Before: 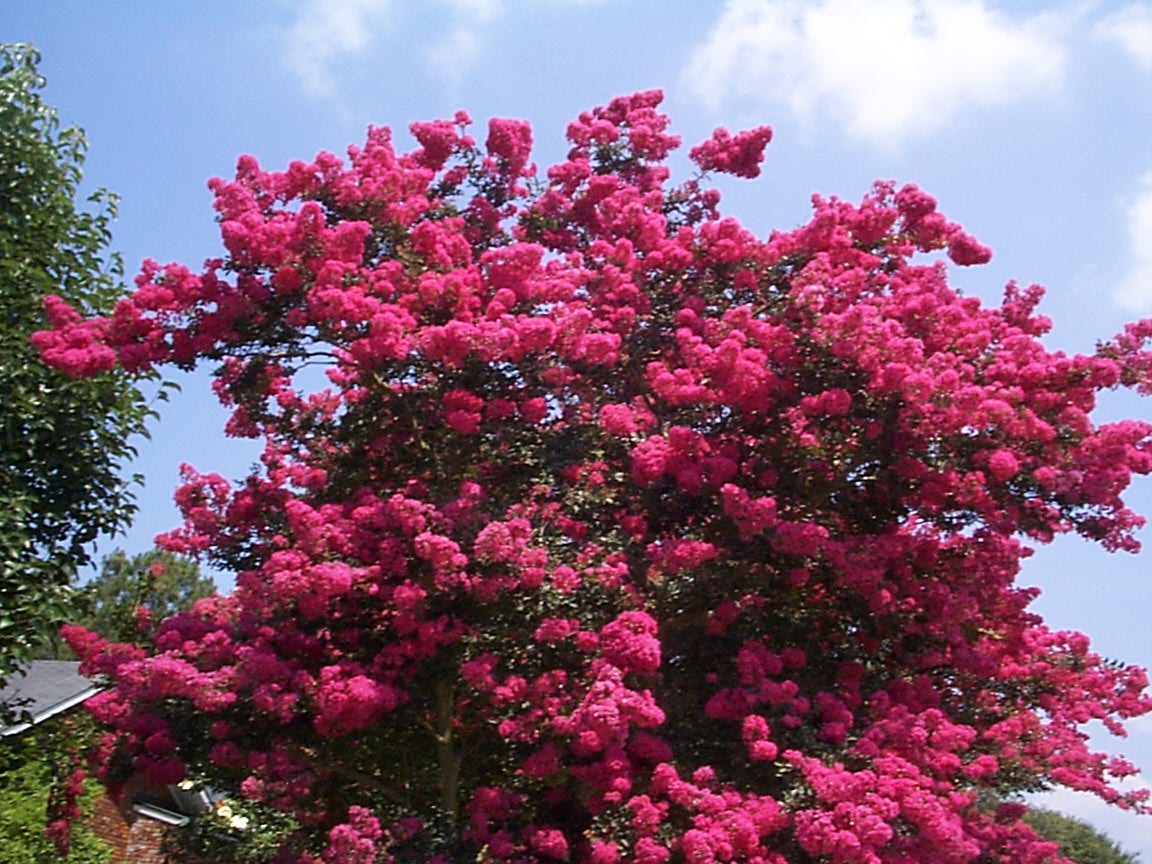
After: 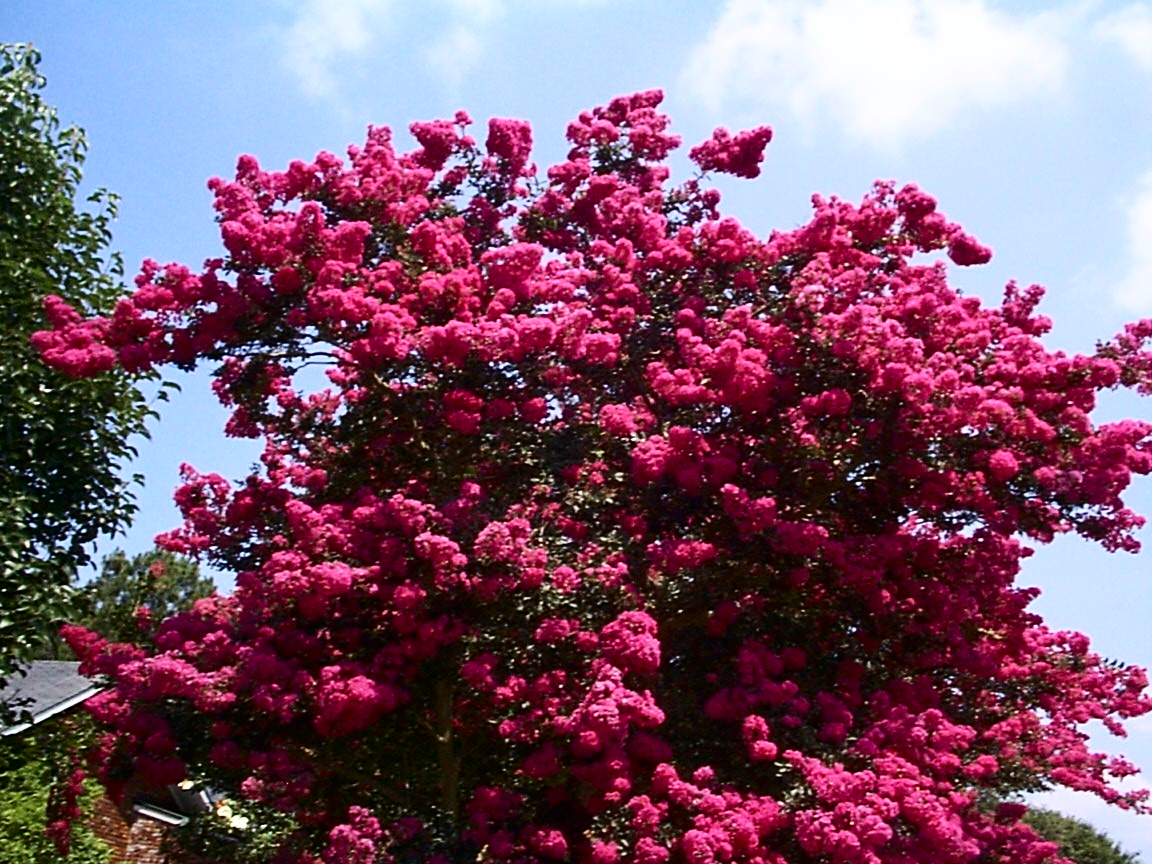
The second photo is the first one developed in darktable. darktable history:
base curve: curves: ch0 [(0, 0) (0.989, 0.992)], preserve colors none
haze removal: strength 0.261, distance 0.246, adaptive false
contrast brightness saturation: contrast 0.297
